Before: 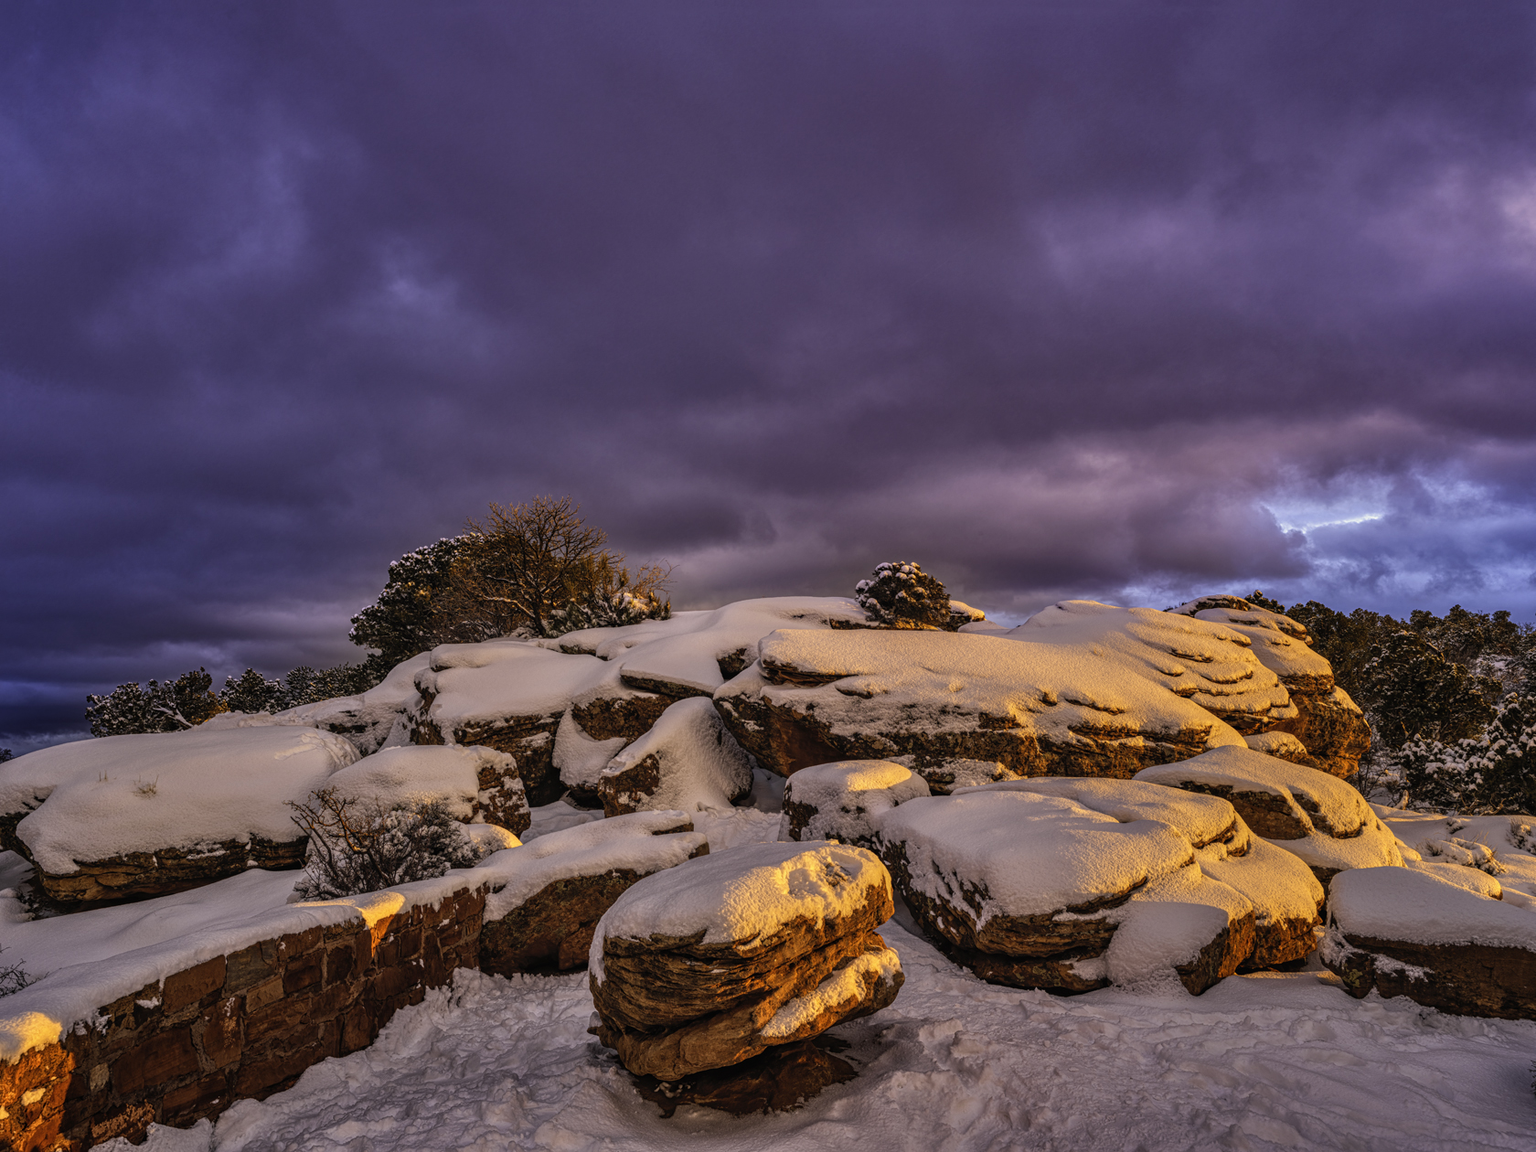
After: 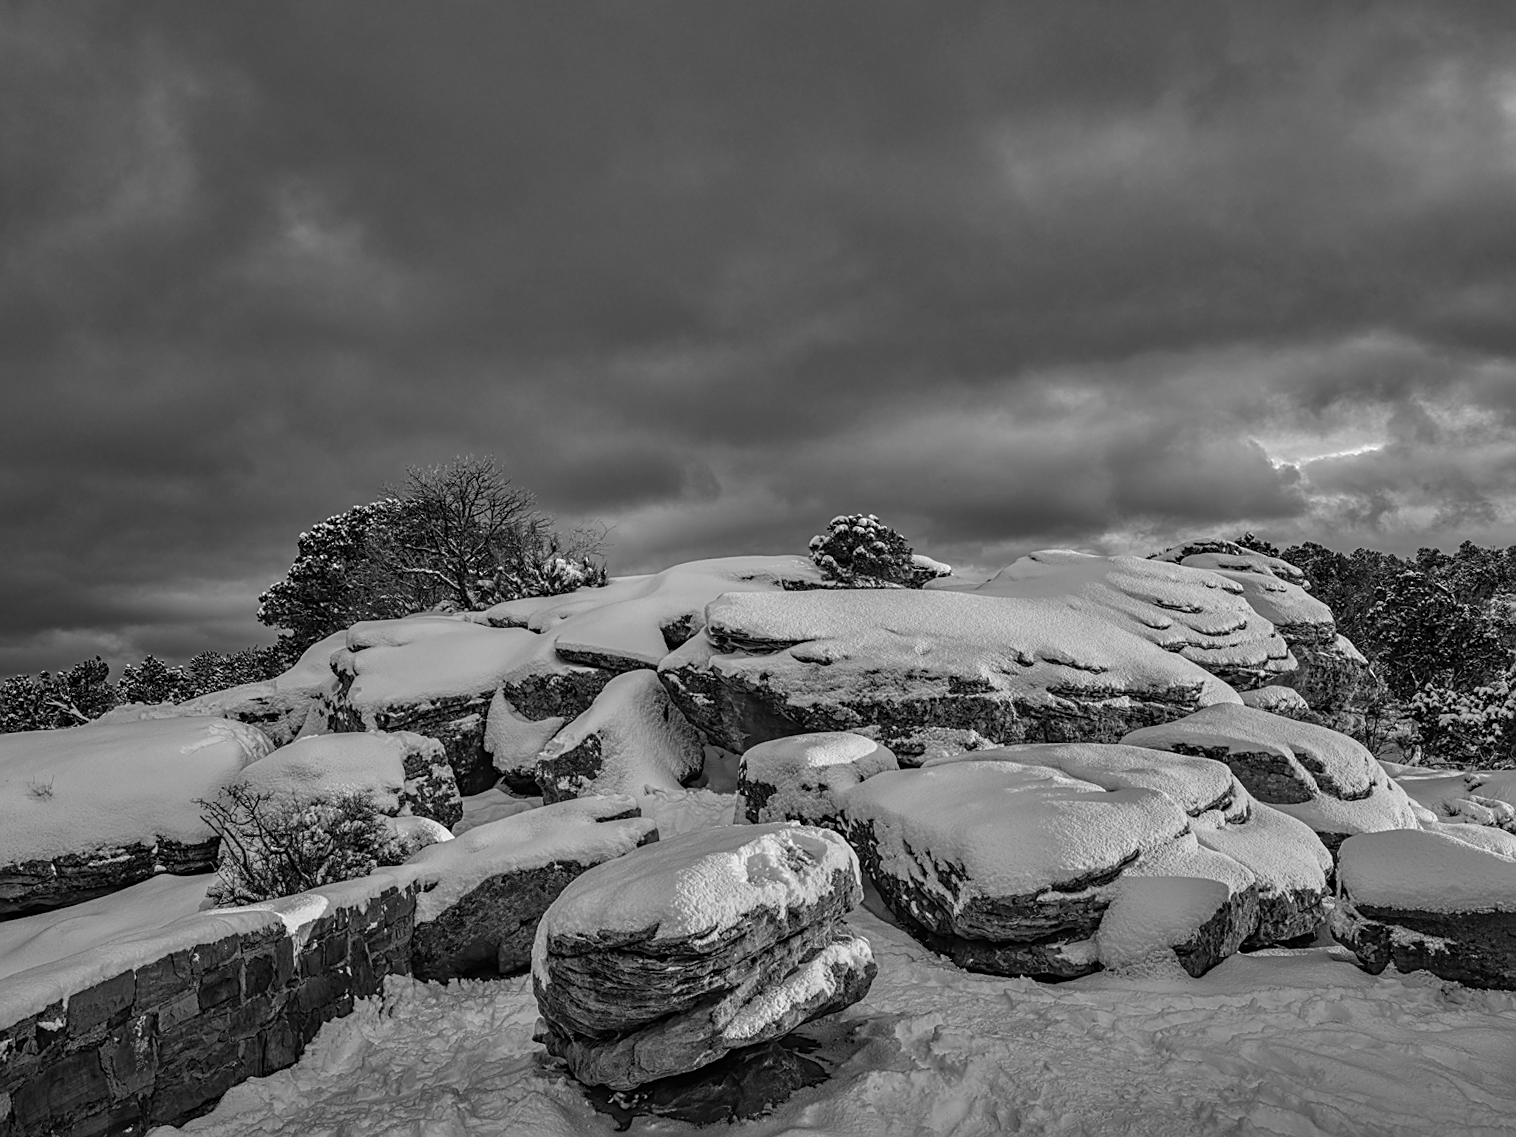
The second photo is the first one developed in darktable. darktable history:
monochrome: on, module defaults
sharpen: on, module defaults
crop and rotate: angle 1.96°, left 5.673%, top 5.673%
